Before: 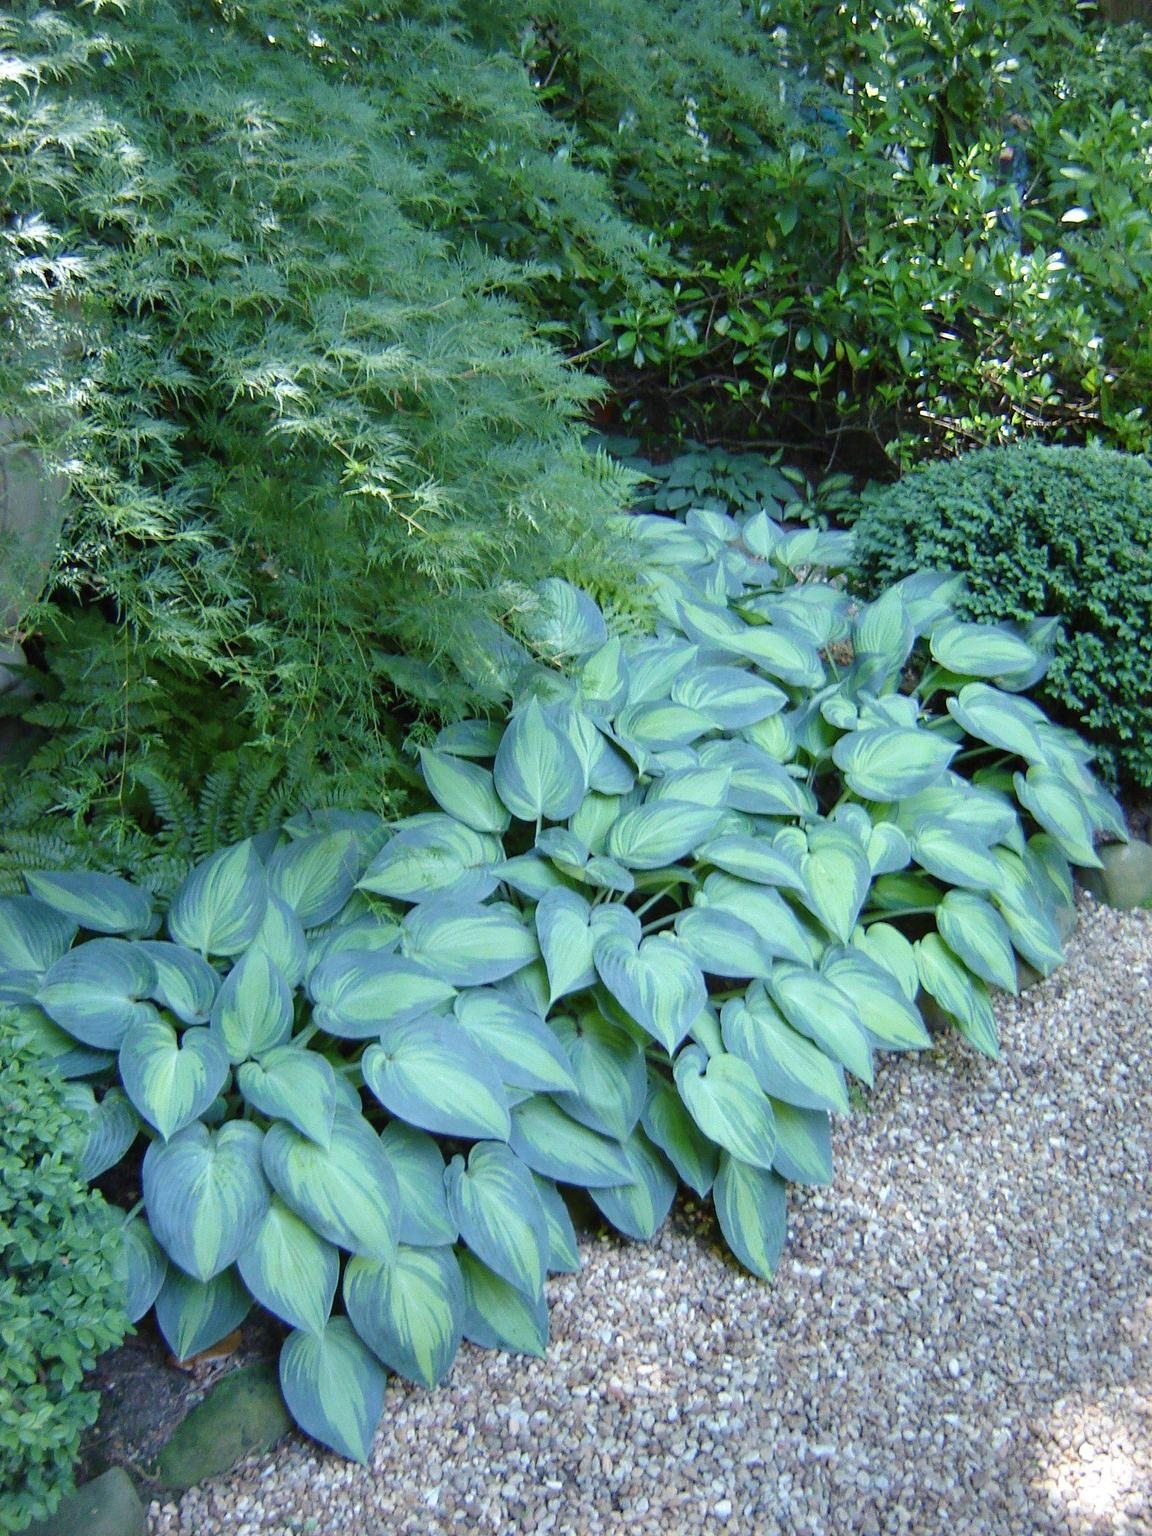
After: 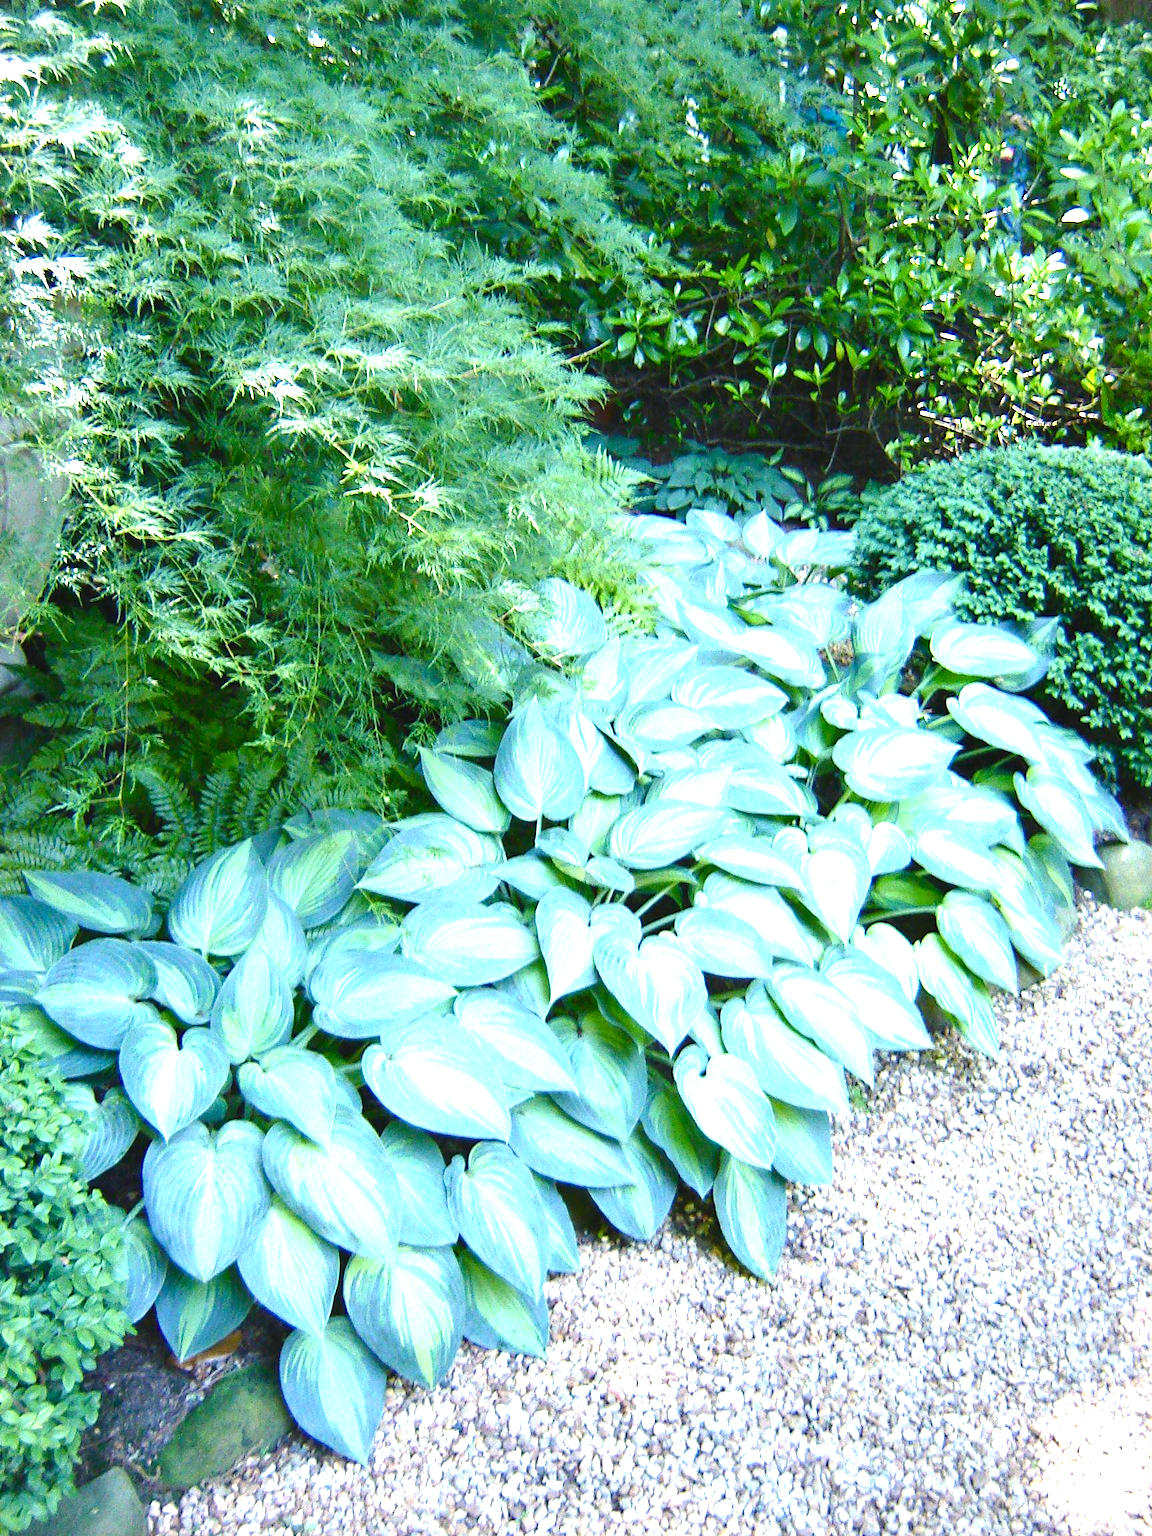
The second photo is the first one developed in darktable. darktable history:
exposure: exposure 0.935 EV, compensate highlight preservation false
color balance rgb: shadows lift › chroma 1%, shadows lift › hue 217.2°, power › hue 310.8°, highlights gain › chroma 1%, highlights gain › hue 54°, global offset › luminance 0.5%, global offset › hue 171.6°, perceptual saturation grading › global saturation 14.09%, perceptual saturation grading › highlights -25%, perceptual saturation grading › shadows 30%, perceptual brilliance grading › highlights 13.42%, perceptual brilliance grading › mid-tones 8.05%, perceptual brilliance grading › shadows -17.45%, global vibrance 25%
